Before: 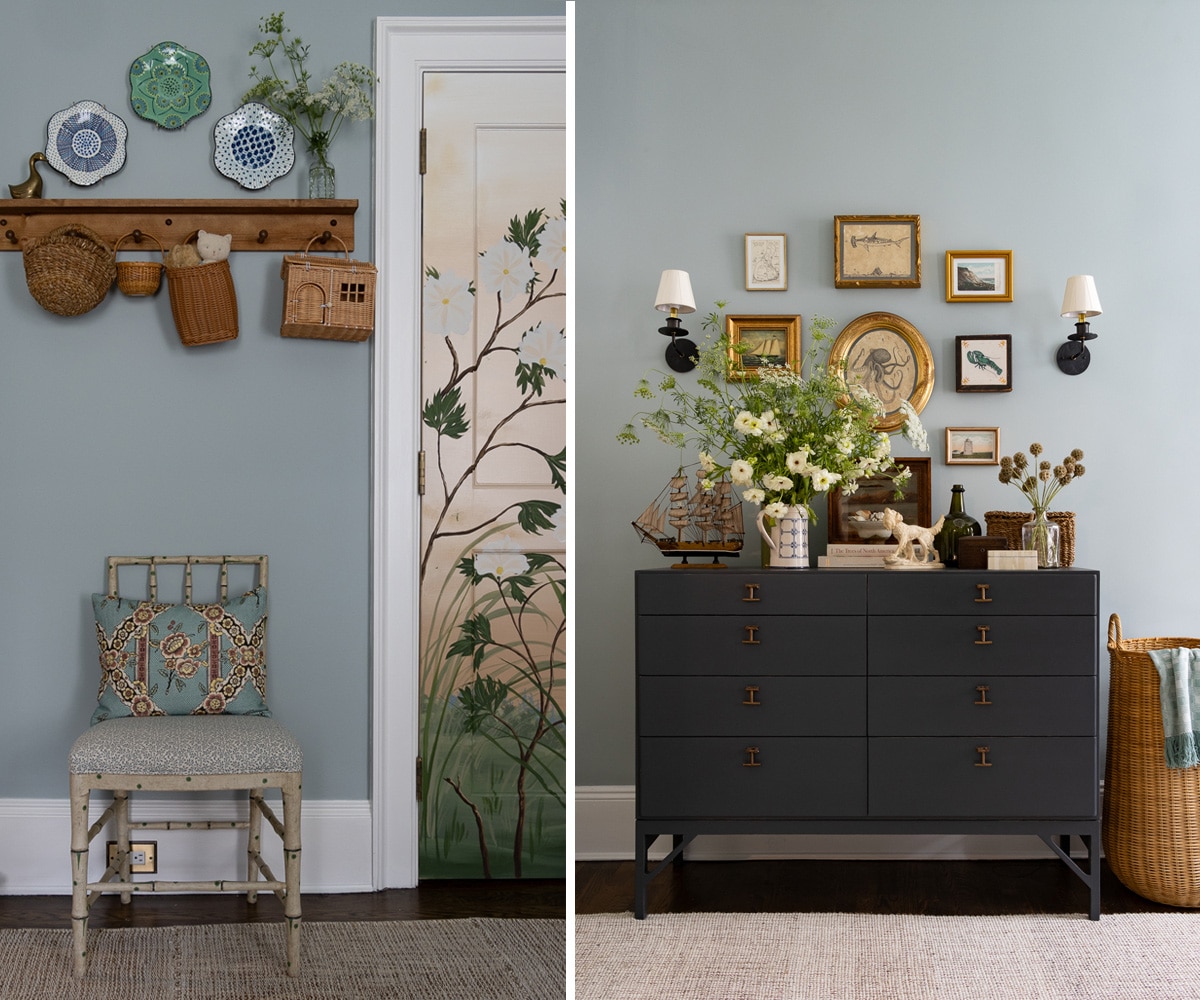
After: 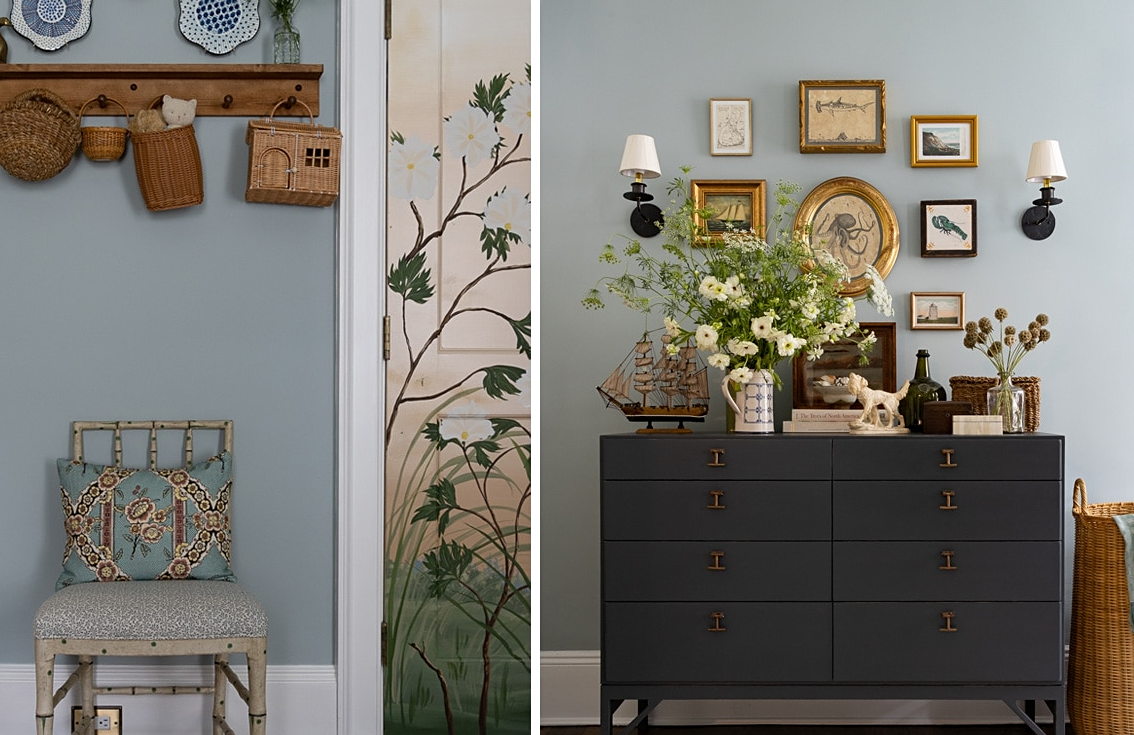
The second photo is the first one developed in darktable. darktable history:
sharpen: amount 0.213
crop and rotate: left 2.985%, top 13.58%, right 2.457%, bottom 12.88%
